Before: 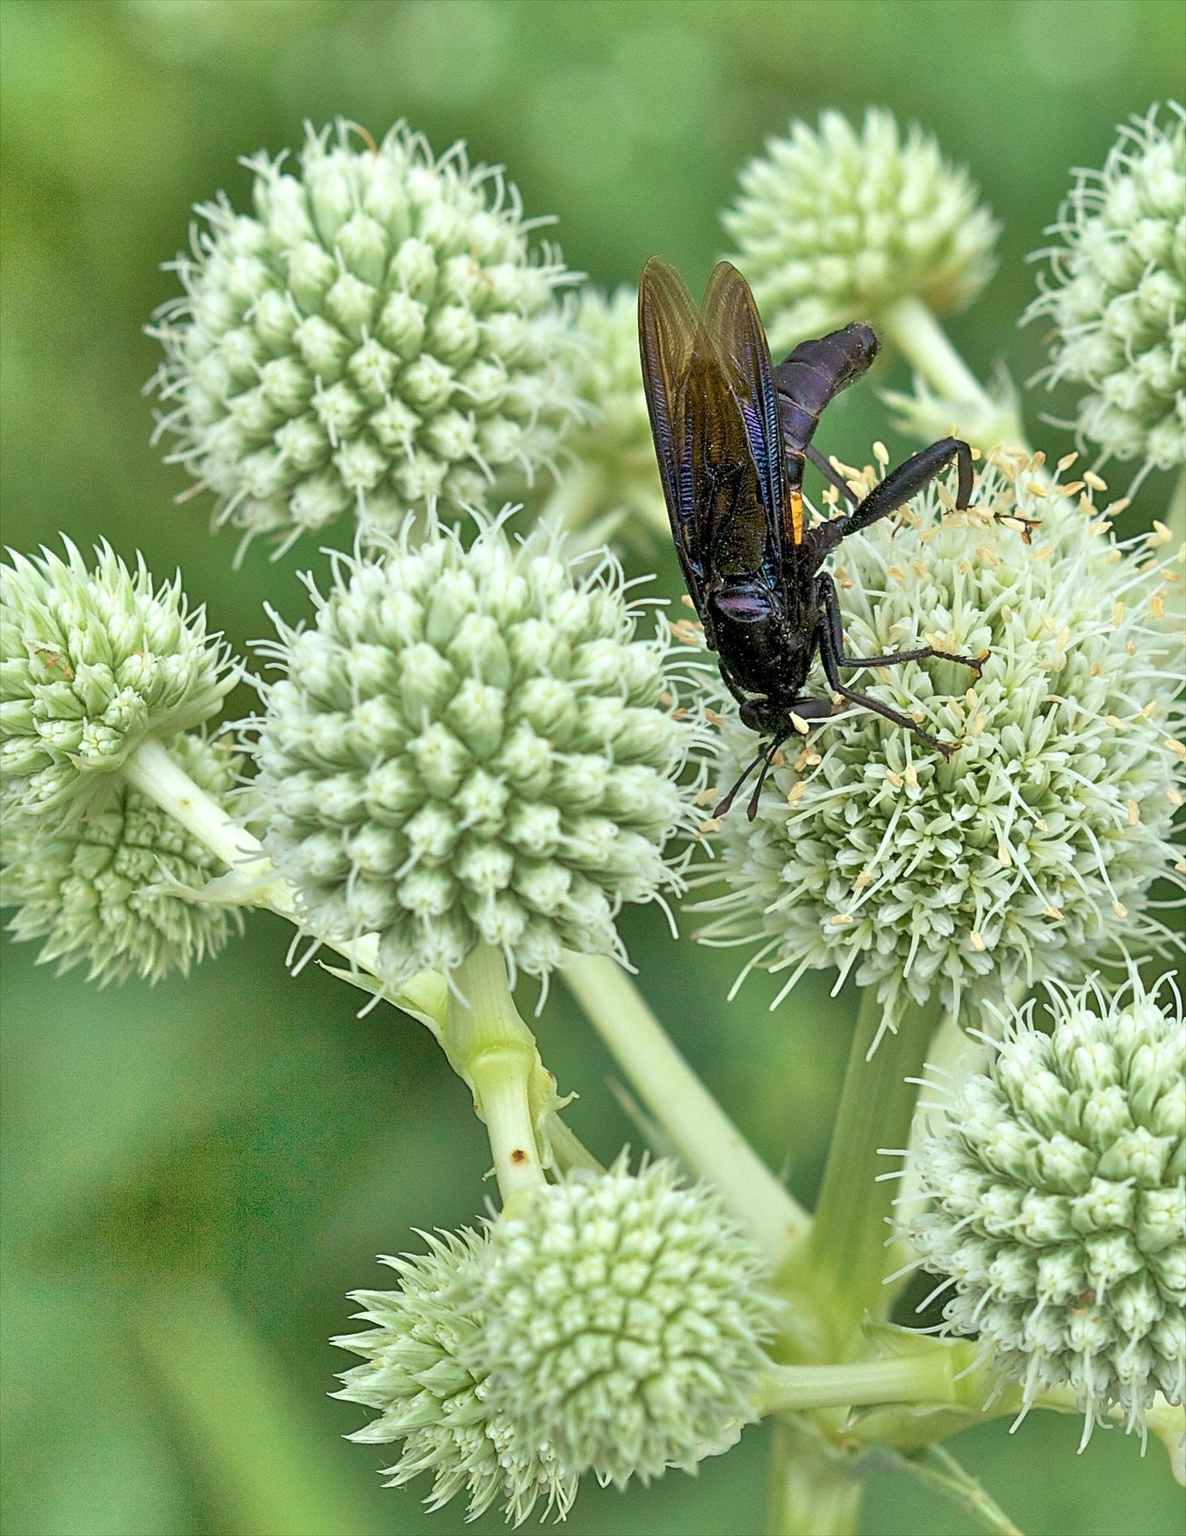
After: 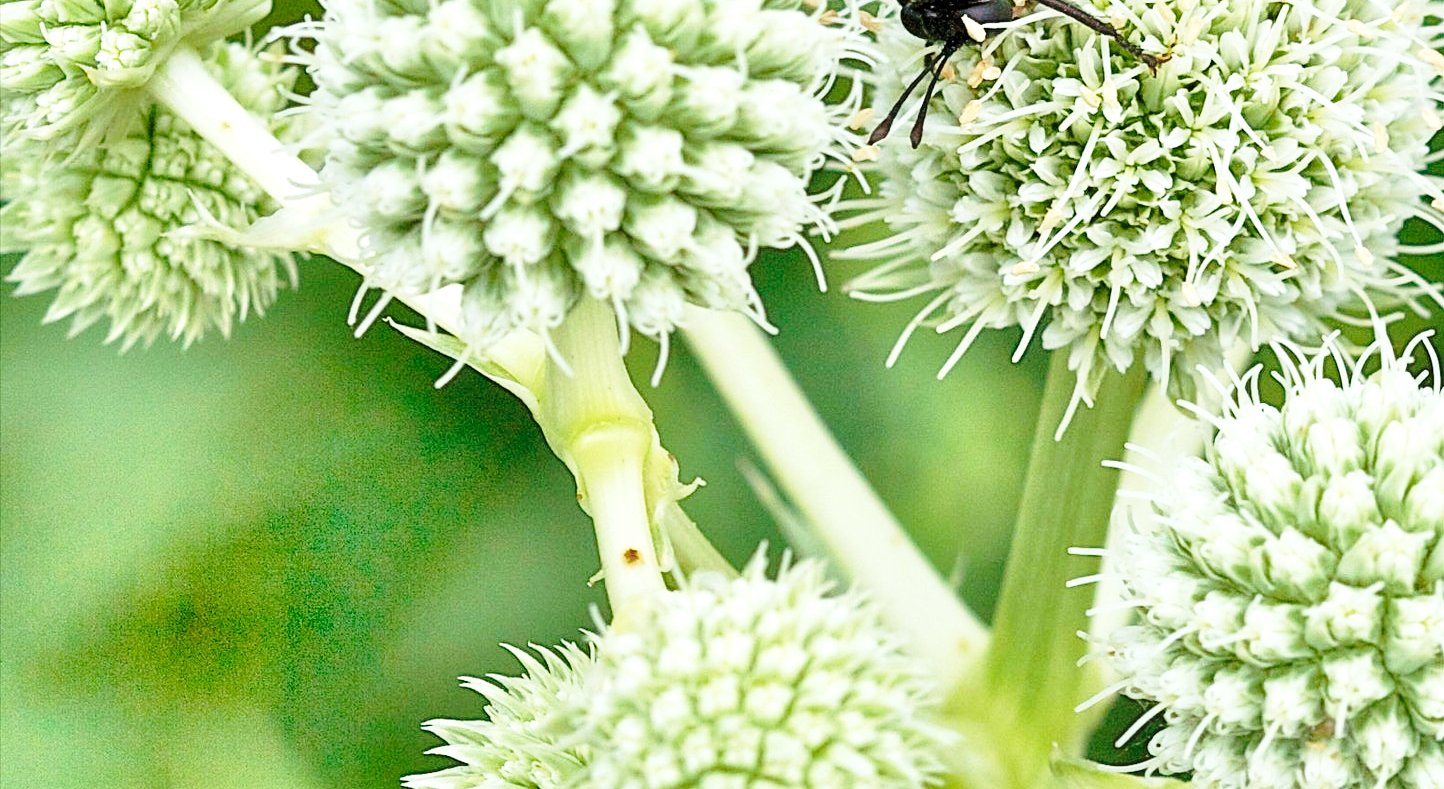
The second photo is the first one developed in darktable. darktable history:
base curve: curves: ch0 [(0, 0) (0.04, 0.03) (0.133, 0.232) (0.448, 0.748) (0.843, 0.968) (1, 1)], preserve colors none
local contrast: highlights 100%, shadows 100%, detail 120%, midtone range 0.2
crop: top 45.551%, bottom 12.262%
